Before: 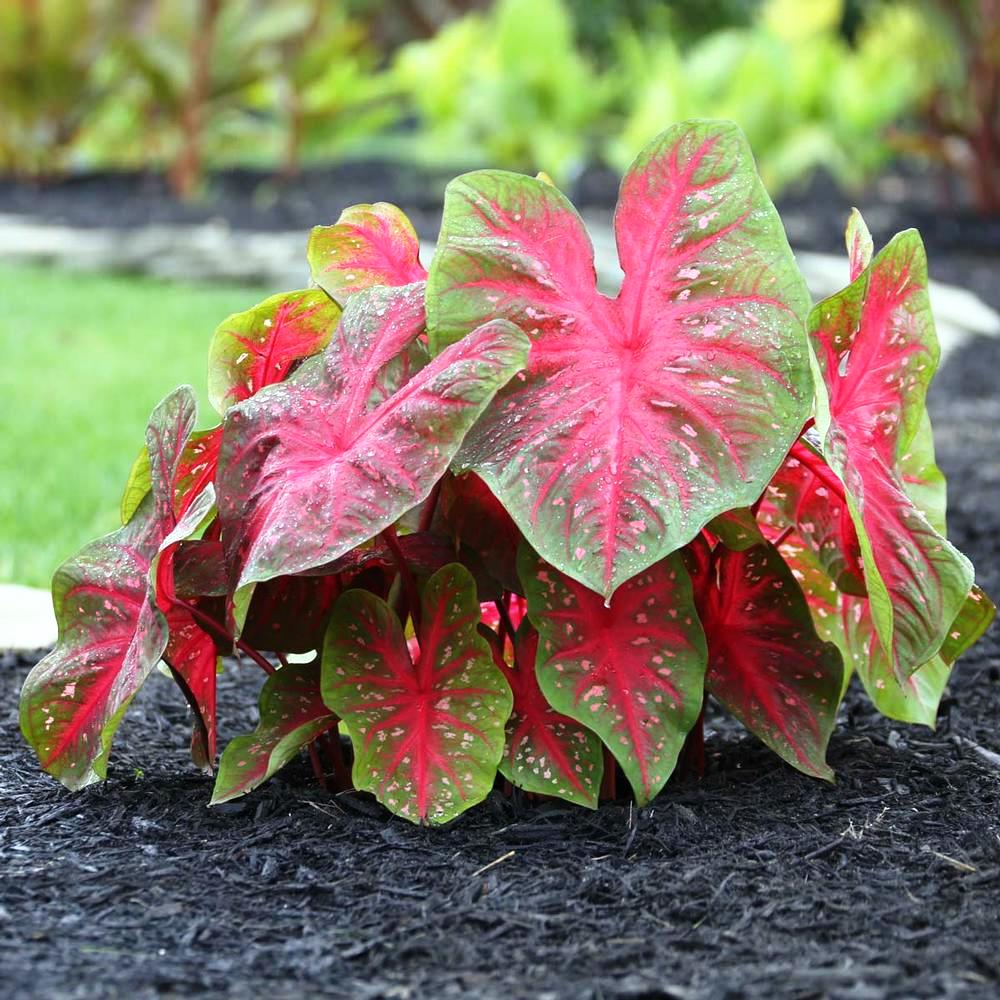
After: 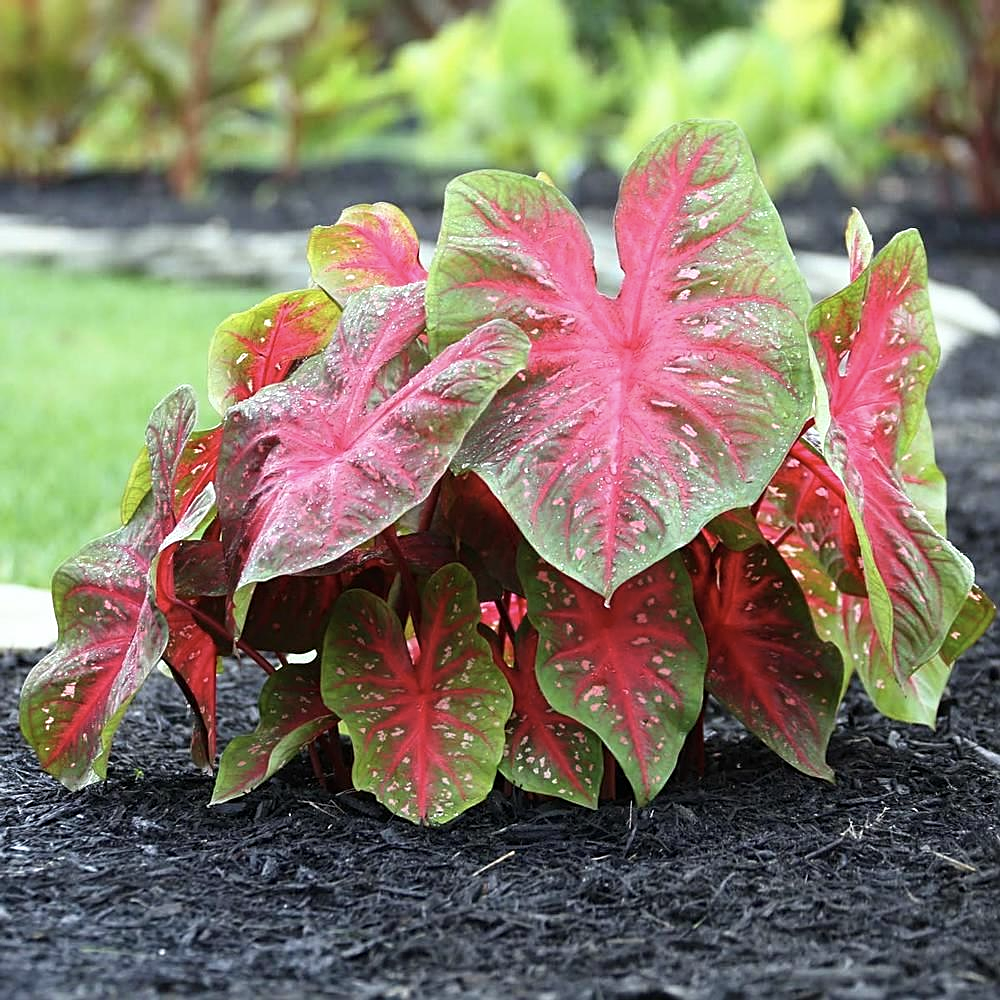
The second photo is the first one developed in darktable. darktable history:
color contrast: green-magenta contrast 0.84, blue-yellow contrast 0.86
sharpen: on, module defaults
